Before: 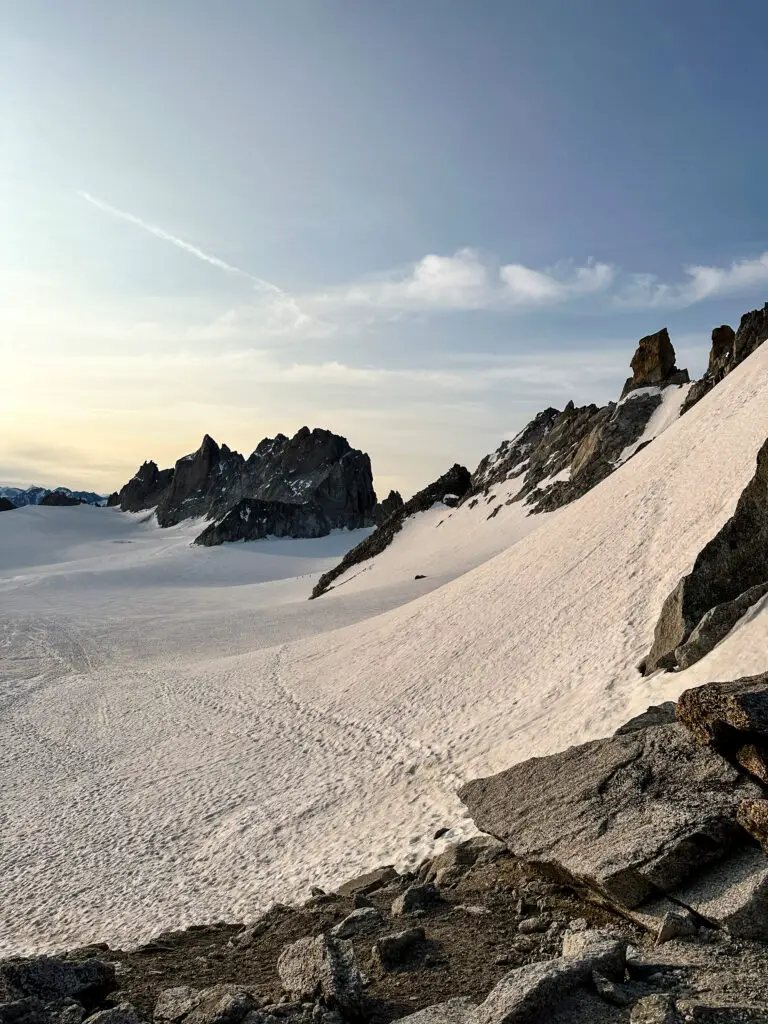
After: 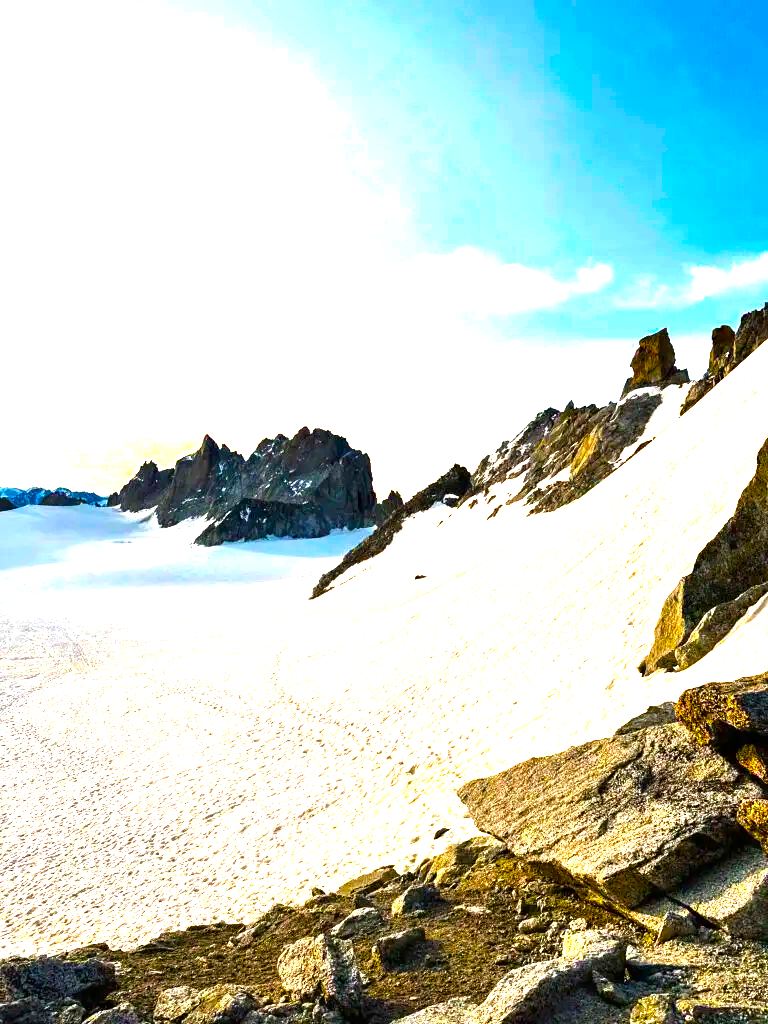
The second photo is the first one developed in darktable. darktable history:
color balance rgb: linear chroma grading › global chroma 20%, perceptual saturation grading › global saturation 65%, perceptual saturation grading › highlights 50%, perceptual saturation grading › shadows 30%, perceptual brilliance grading › global brilliance 12%, perceptual brilliance grading › highlights 15%, global vibrance 20%
exposure: black level correction 0, exposure 1.1 EV, compensate exposure bias true, compensate highlight preservation false
